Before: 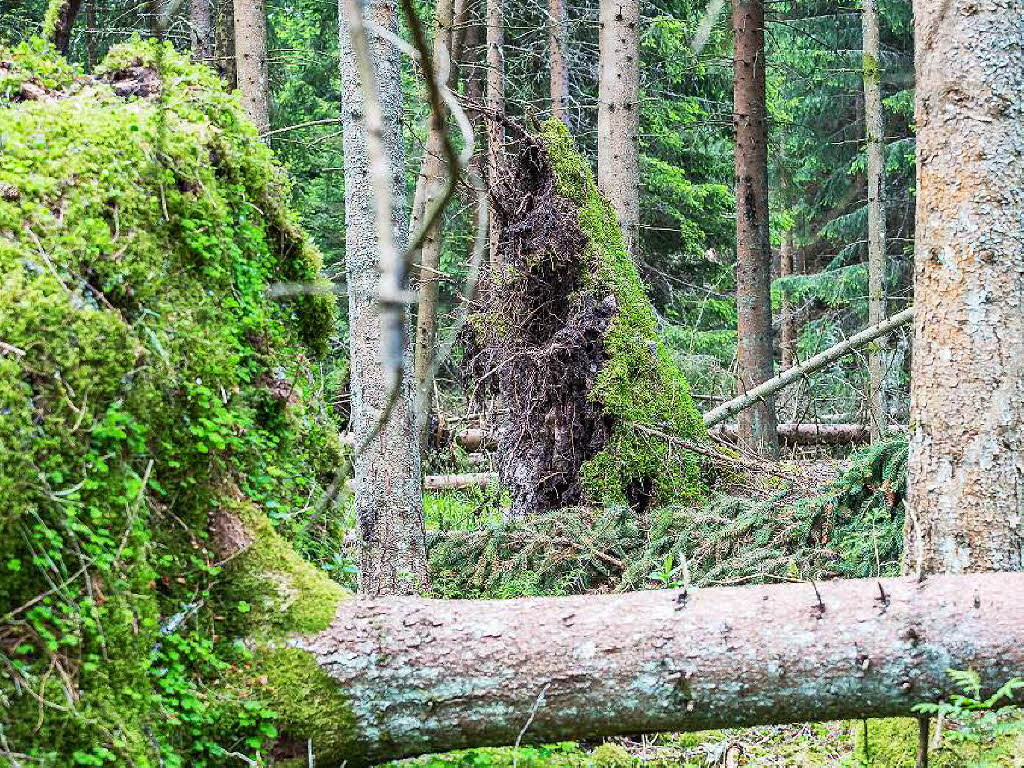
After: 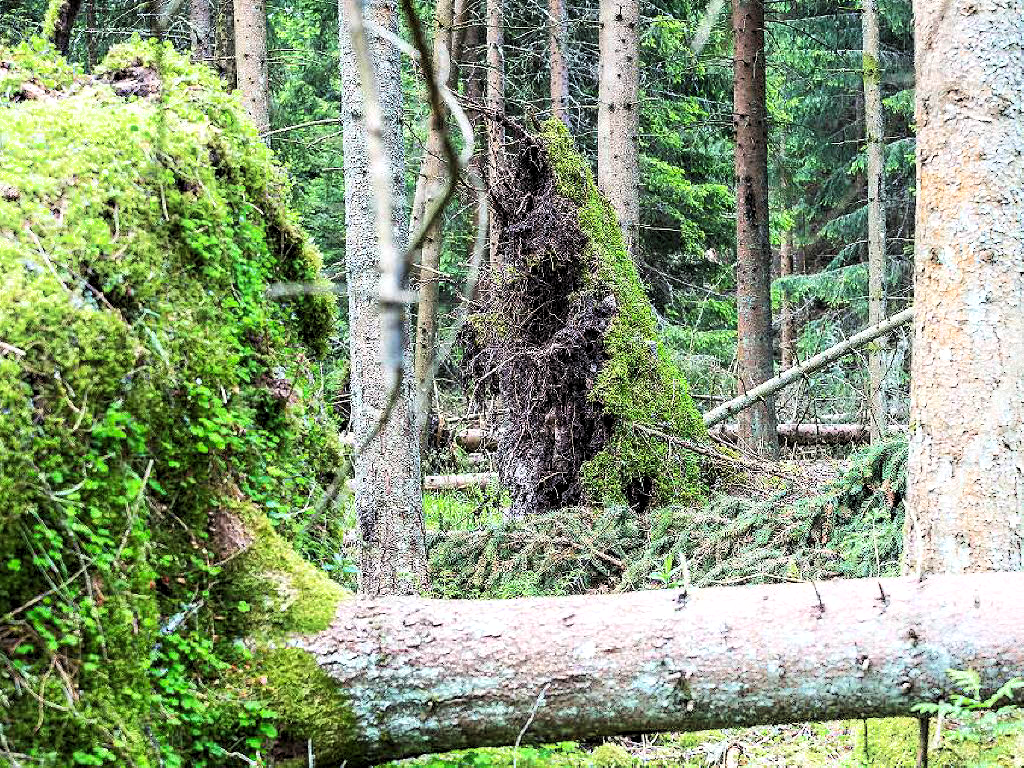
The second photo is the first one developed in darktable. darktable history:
shadows and highlights: shadows -21.13, highlights 99.27, soften with gaussian
levels: levels [0.062, 0.494, 0.925]
